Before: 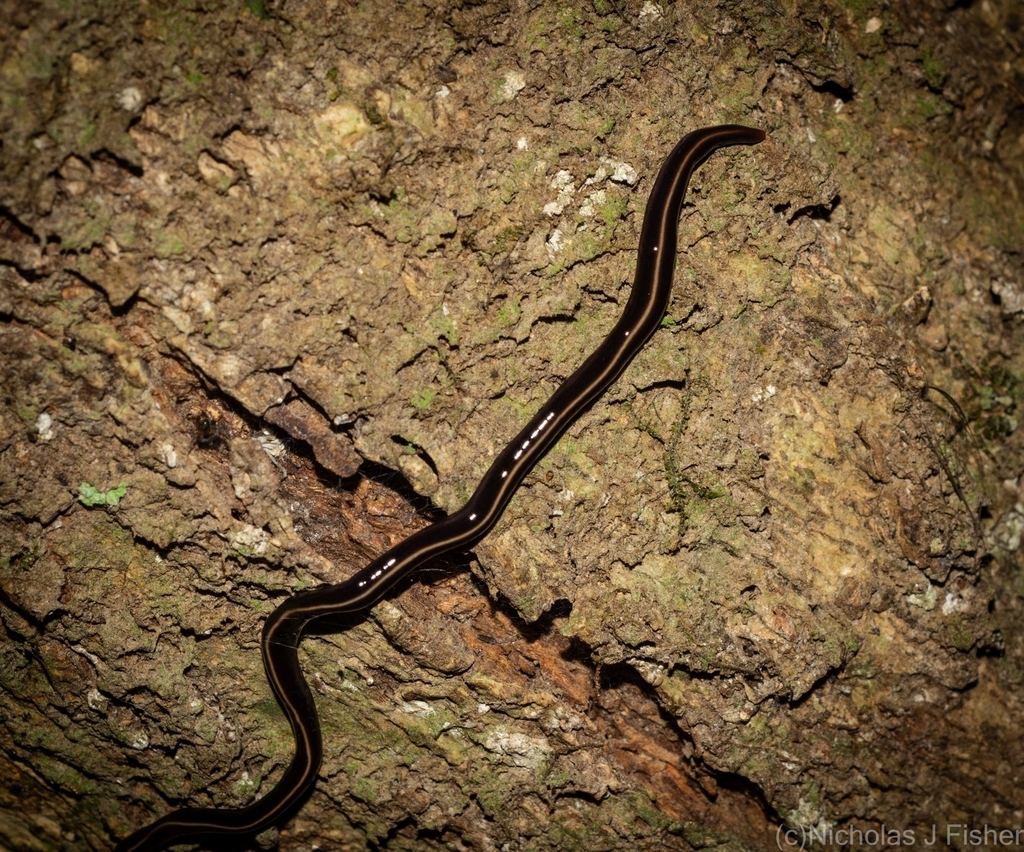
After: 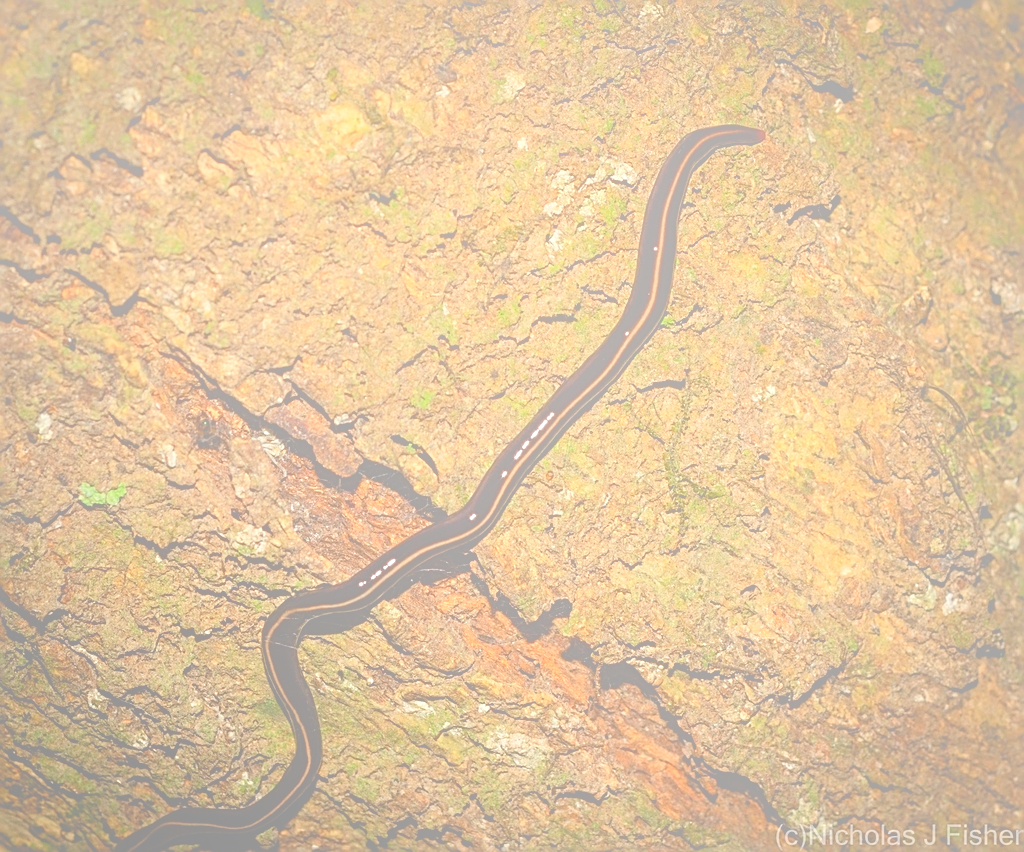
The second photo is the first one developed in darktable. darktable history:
sharpen: amount 0.901
bloom: size 70%, threshold 25%, strength 70%
